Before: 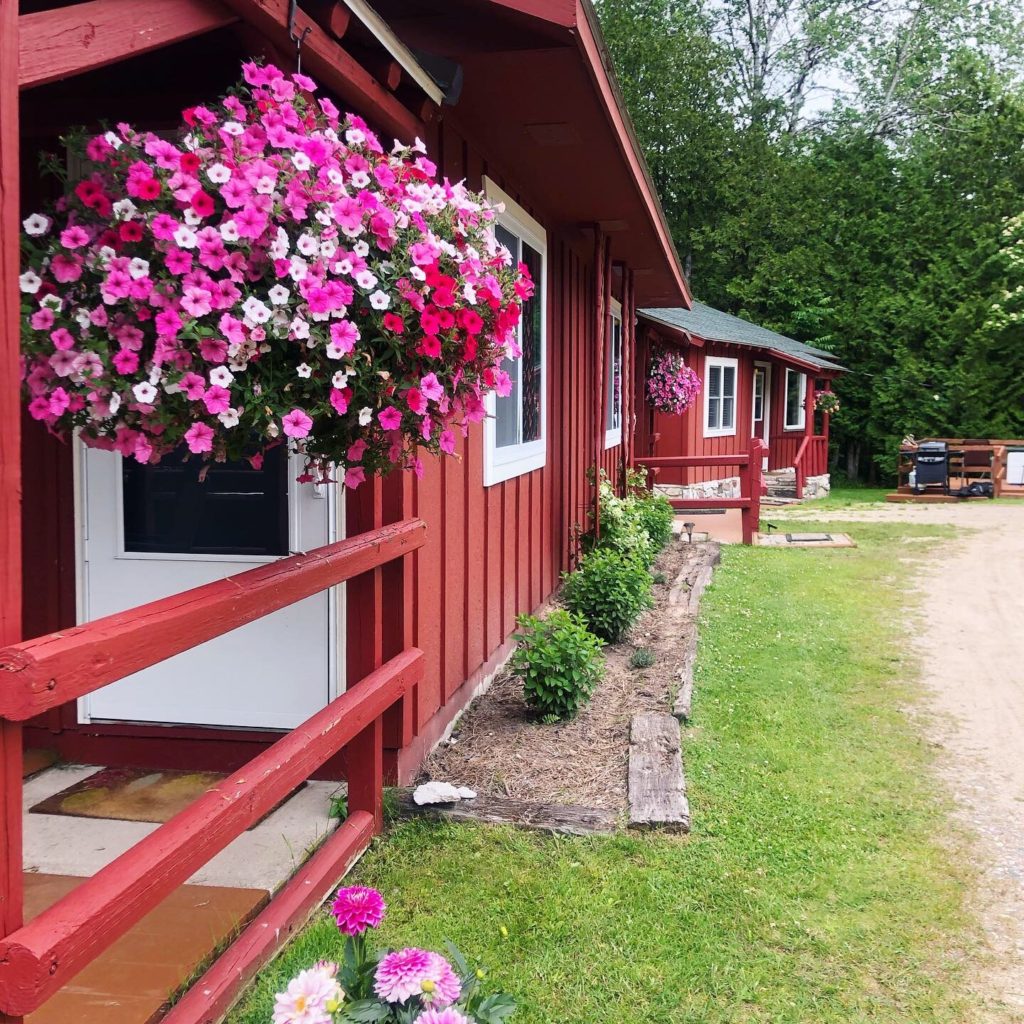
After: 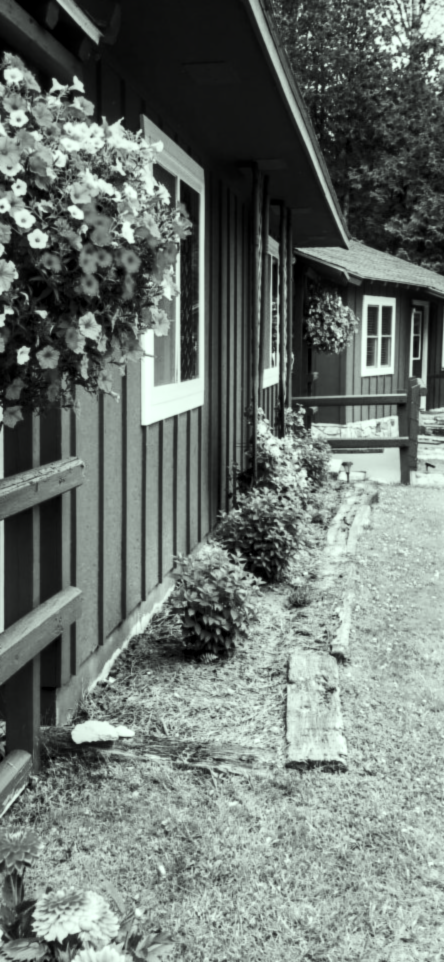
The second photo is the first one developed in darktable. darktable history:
lowpass: radius 0.76, contrast 1.56, saturation 0, unbound 0
crop: left 33.452%, top 6.025%, right 23.155%
local contrast: detail 130%
color correction: highlights a* -8, highlights b* 3.1
